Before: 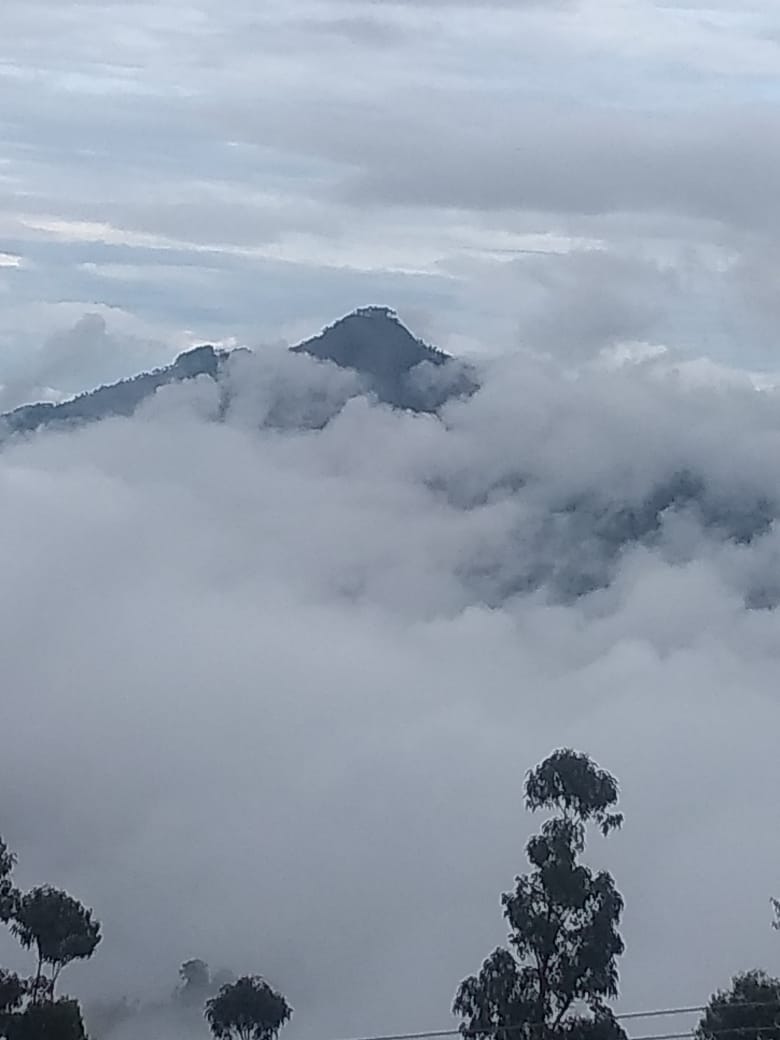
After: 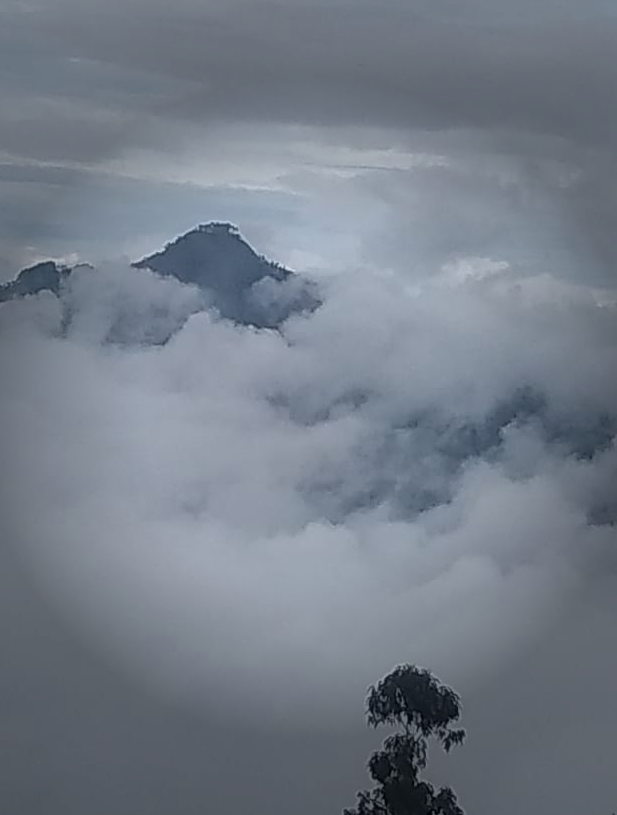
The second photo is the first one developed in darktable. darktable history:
crop and rotate: left 20.331%, top 8.082%, right 0.466%, bottom 13.526%
vignetting: fall-off start 40.08%, fall-off radius 41.25%, brightness -0.644, saturation -0.015
